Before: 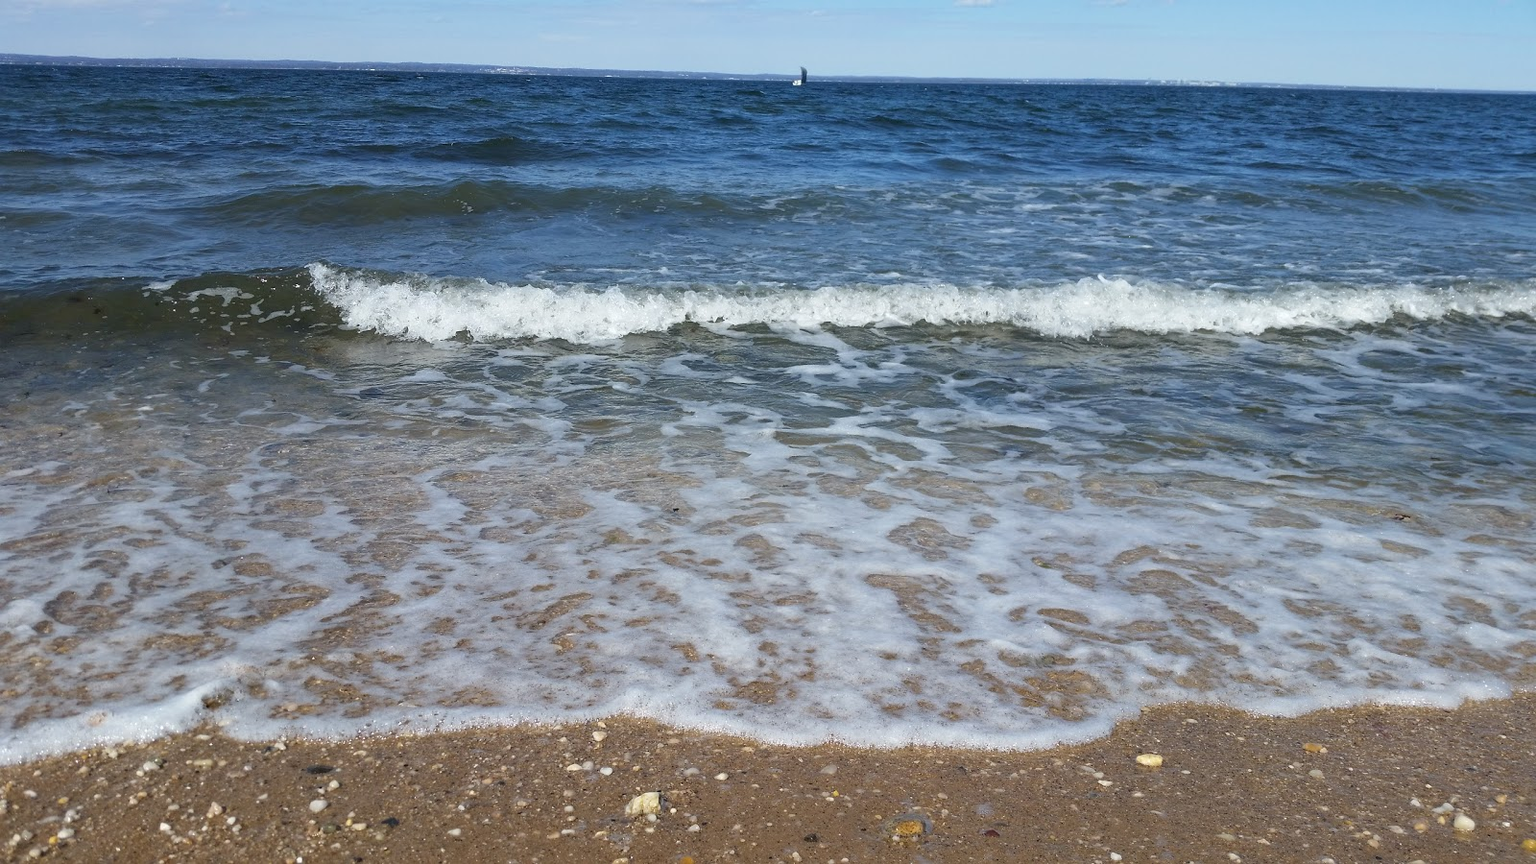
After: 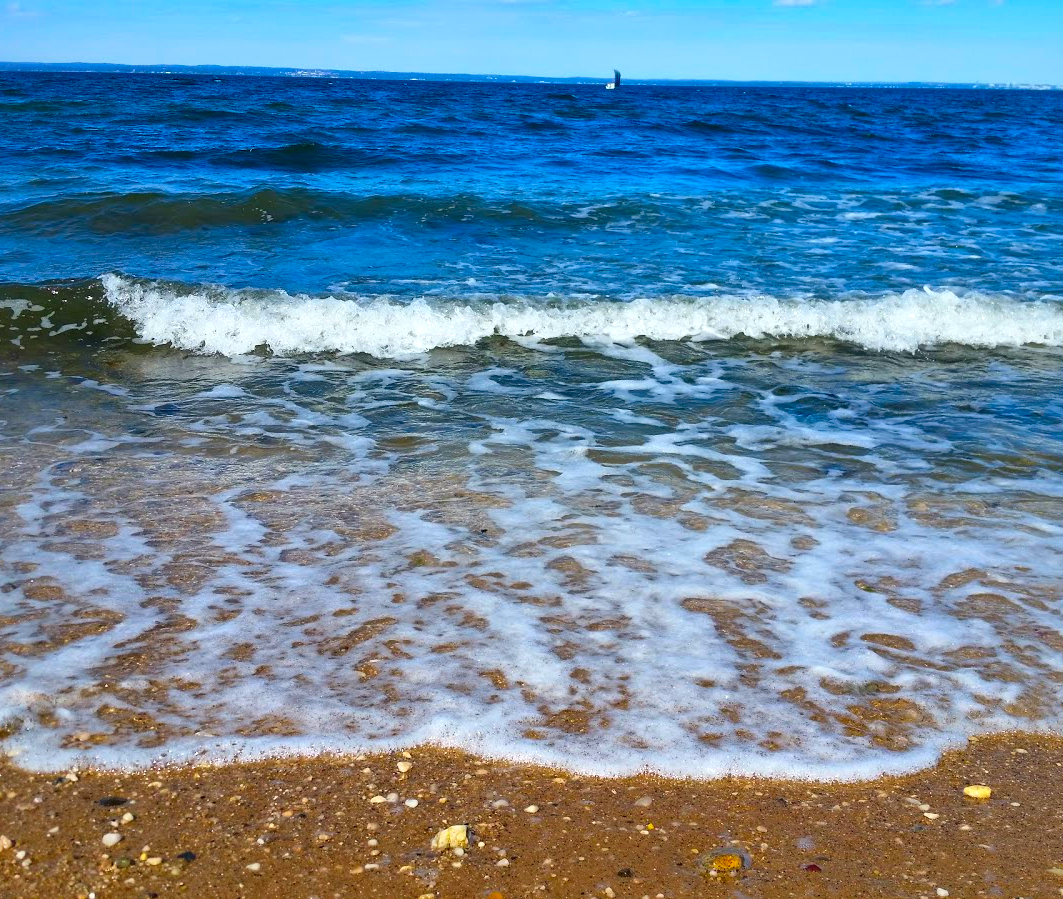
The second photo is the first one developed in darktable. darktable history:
color correction: highlights b* 0.059, saturation 2.11
local contrast: mode bilateral grid, contrast 25, coarseness 61, detail 151%, midtone range 0.2
crop and rotate: left 13.758%, right 19.789%
